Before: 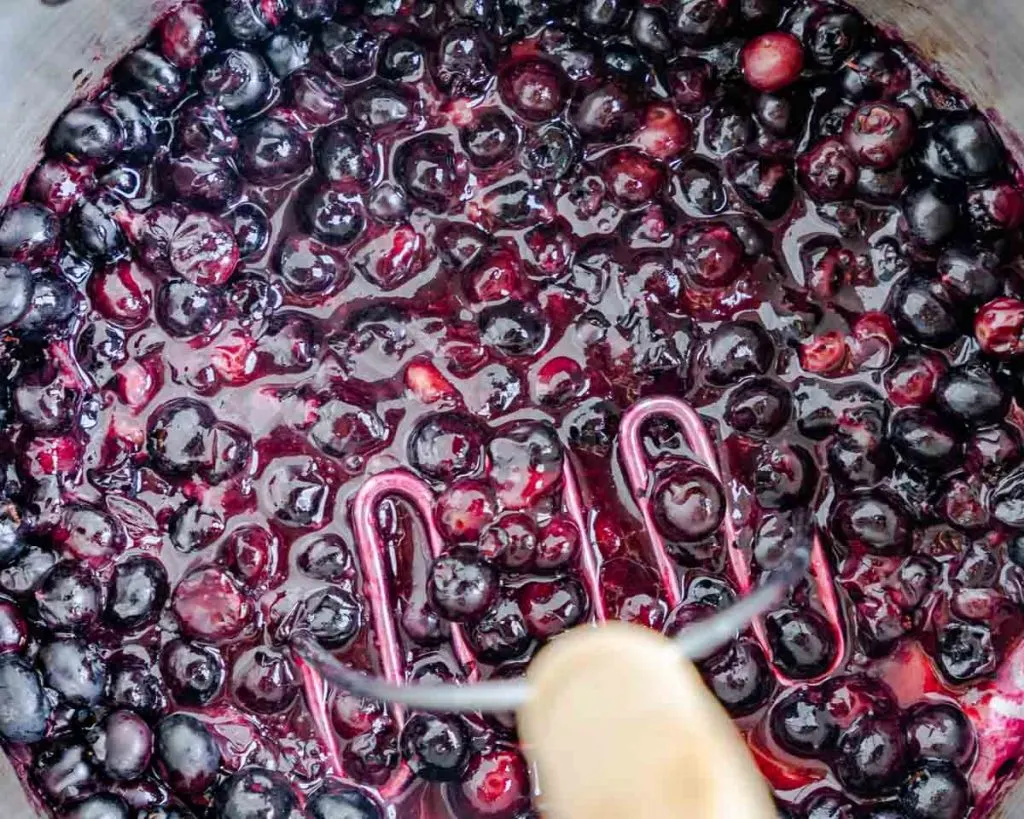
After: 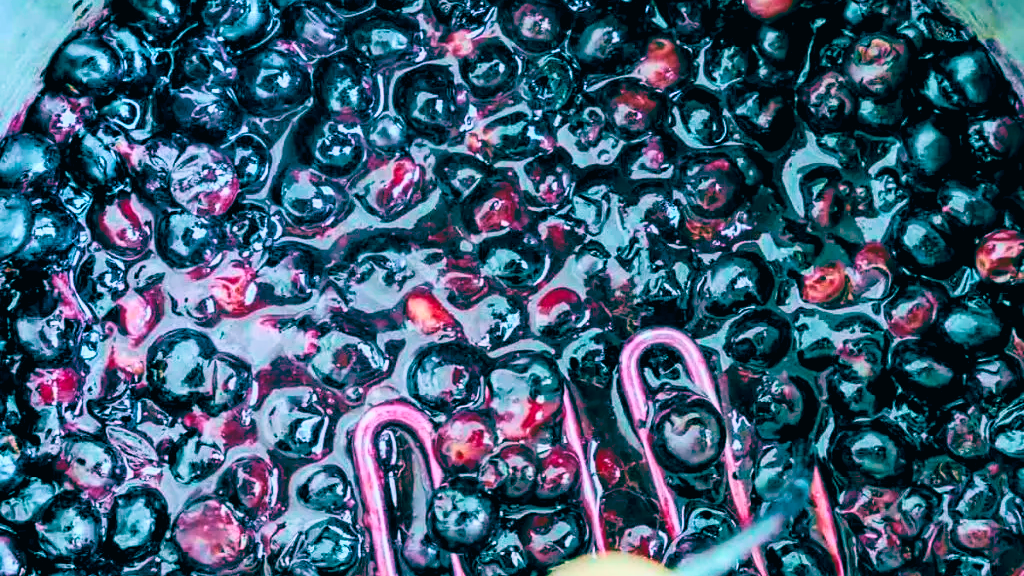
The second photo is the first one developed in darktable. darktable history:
crop and rotate: top 8.514%, bottom 21.126%
tone curve: curves: ch0 [(0, 0.013) (0.104, 0.103) (0.258, 0.267) (0.448, 0.487) (0.709, 0.794) (0.886, 0.922) (0.994, 0.971)]; ch1 [(0, 0) (0.335, 0.298) (0.446, 0.413) (0.488, 0.484) (0.515, 0.508) (0.566, 0.593) (0.635, 0.661) (1, 1)]; ch2 [(0, 0) (0.314, 0.301) (0.437, 0.403) (0.502, 0.494) (0.528, 0.54) (0.557, 0.559) (0.612, 0.62) (0.715, 0.691) (1, 1)], color space Lab, independent channels, preserve colors none
velvia: on, module defaults
color balance rgb: global offset › luminance -0.548%, global offset › chroma 0.904%, global offset › hue 173.64°, perceptual saturation grading › global saturation 29.858%
